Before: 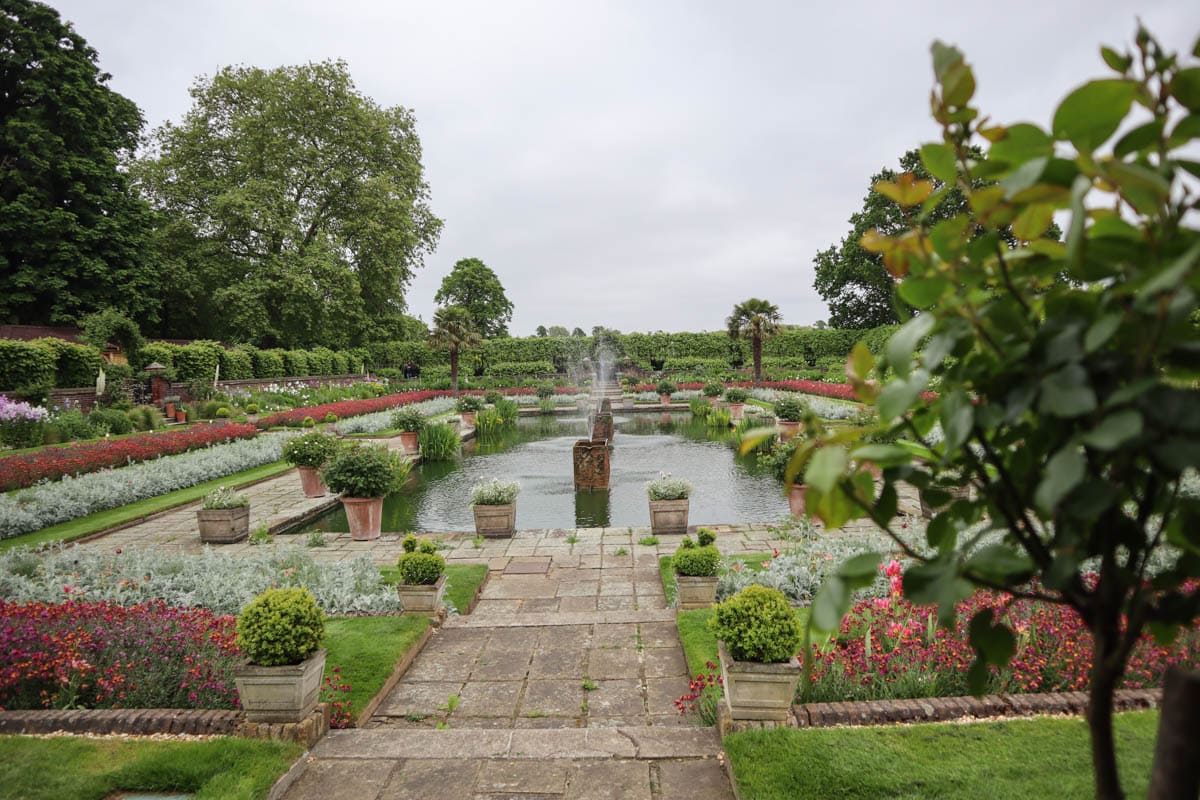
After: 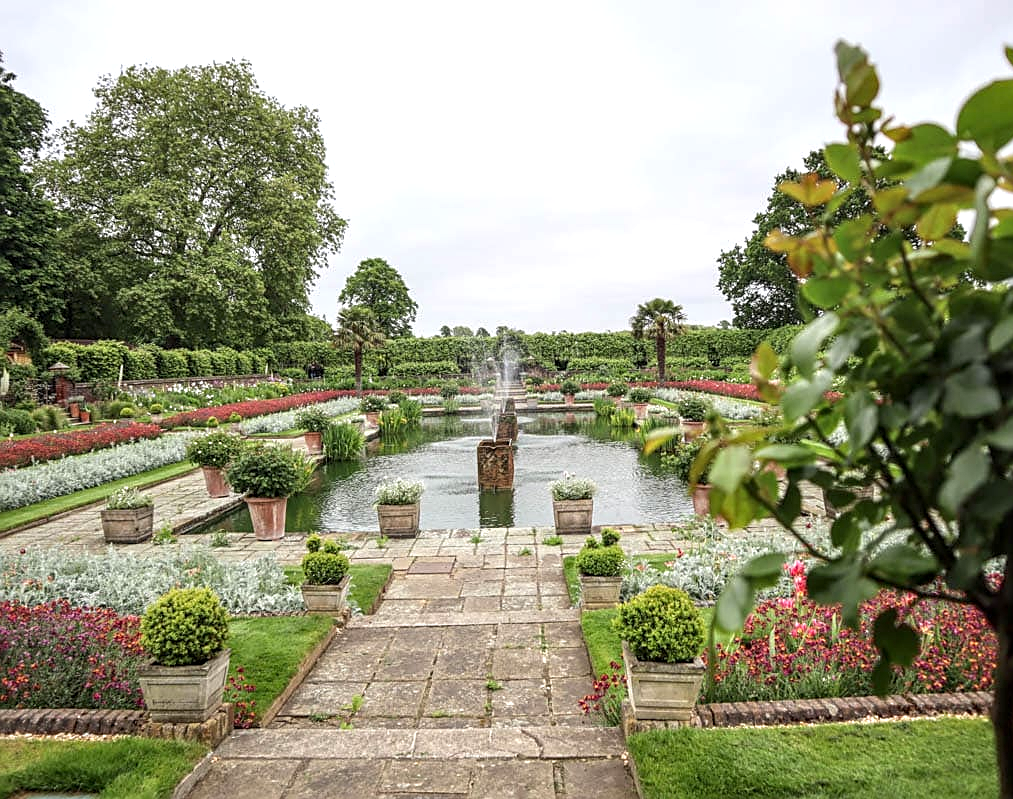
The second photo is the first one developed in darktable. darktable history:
crop: left 8.045%, right 7.473%
sharpen: on, module defaults
local contrast: detail 130%
exposure: exposure 0.428 EV, compensate exposure bias true, compensate highlight preservation false
